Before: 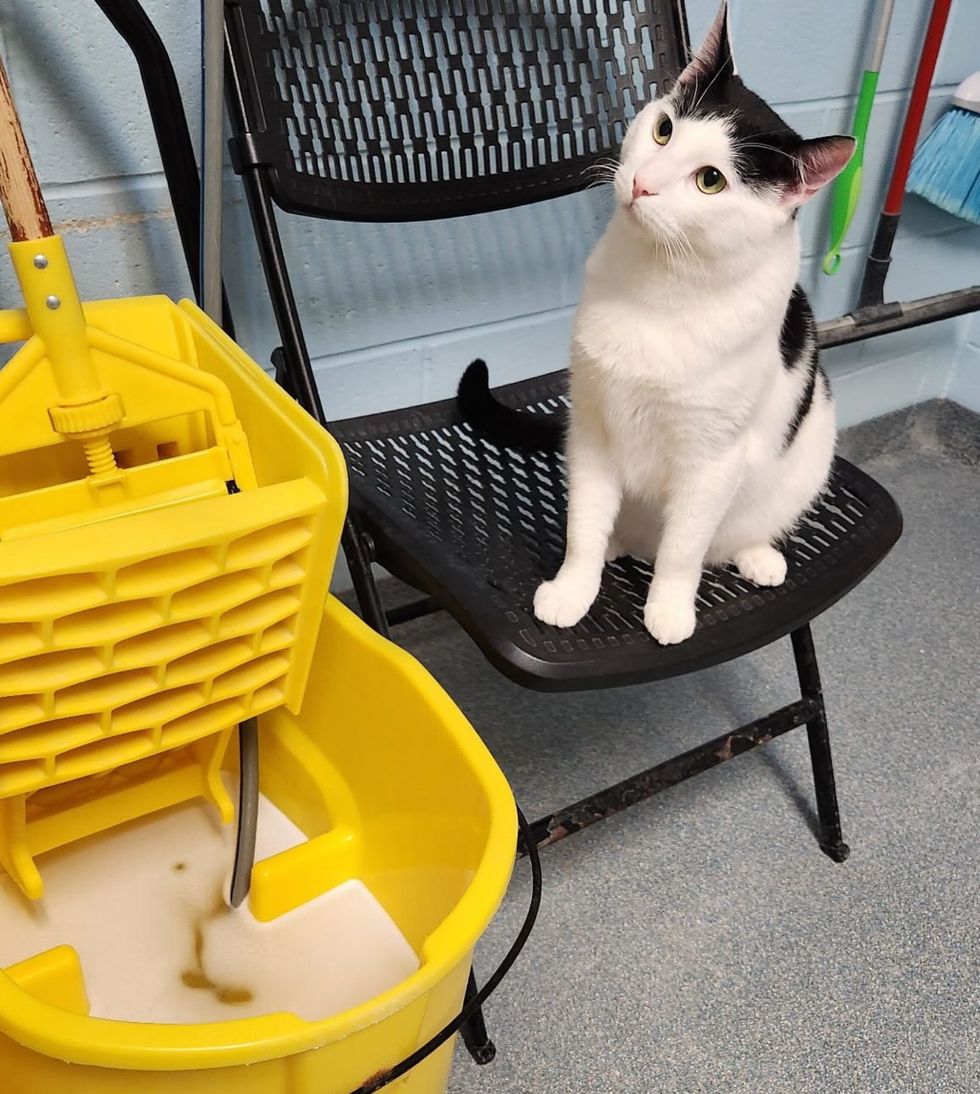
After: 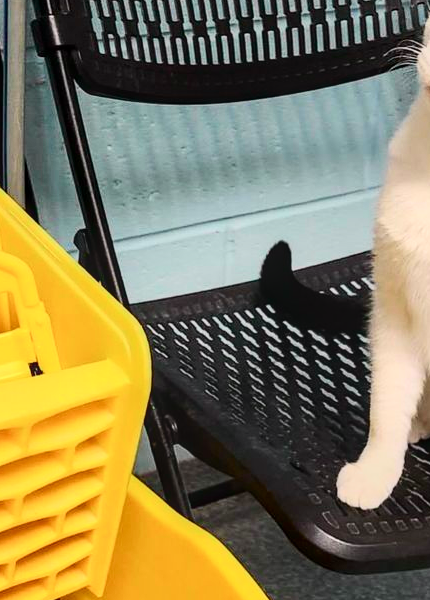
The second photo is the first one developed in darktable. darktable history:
crop: left 20.197%, top 10.834%, right 35.836%, bottom 34.317%
local contrast: highlights 56%, shadows 52%, detail 130%, midtone range 0.456
tone curve: curves: ch0 [(0, 0.003) (0.044, 0.025) (0.12, 0.089) (0.197, 0.168) (0.281, 0.273) (0.468, 0.548) (0.583, 0.691) (0.701, 0.815) (0.86, 0.922) (1, 0.982)]; ch1 [(0, 0) (0.232, 0.214) (0.404, 0.376) (0.461, 0.425) (0.493, 0.481) (0.501, 0.5) (0.517, 0.524) (0.55, 0.585) (0.598, 0.651) (0.671, 0.735) (0.796, 0.85) (1, 1)]; ch2 [(0, 0) (0.249, 0.216) (0.357, 0.317) (0.448, 0.432) (0.478, 0.492) (0.498, 0.499) (0.517, 0.527) (0.537, 0.564) (0.569, 0.617) (0.61, 0.659) (0.706, 0.75) (0.808, 0.809) (0.991, 0.968)], color space Lab, independent channels, preserve colors none
